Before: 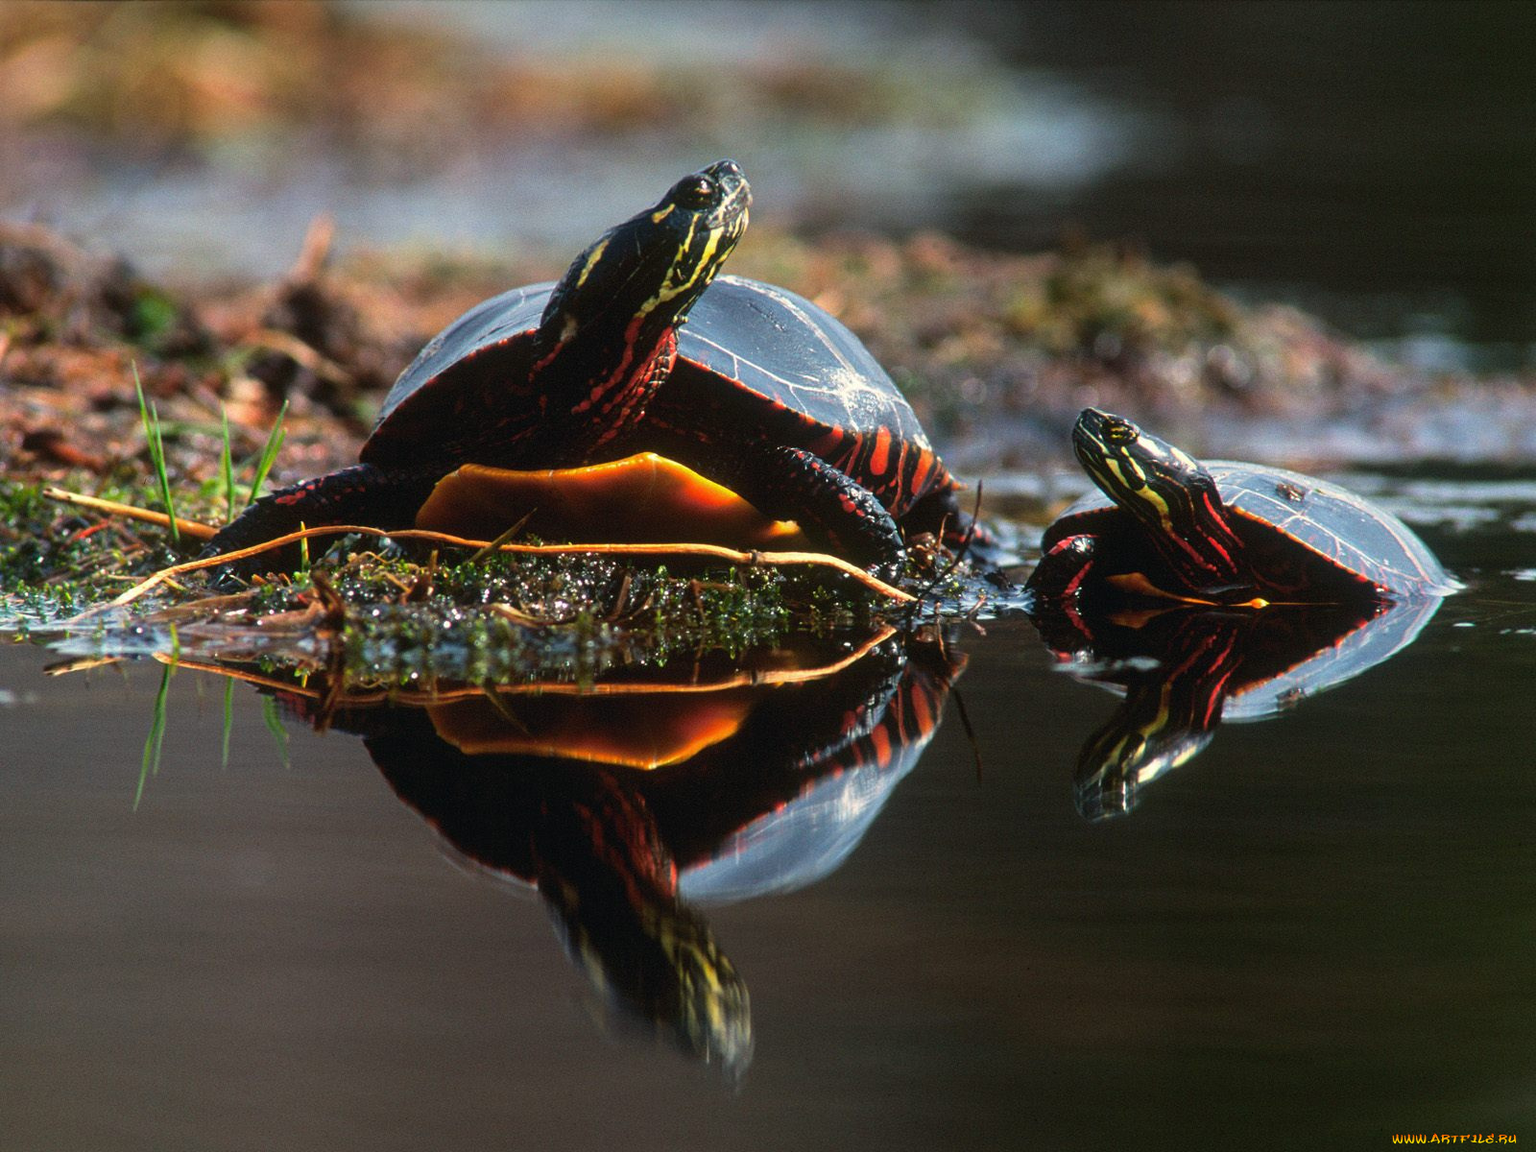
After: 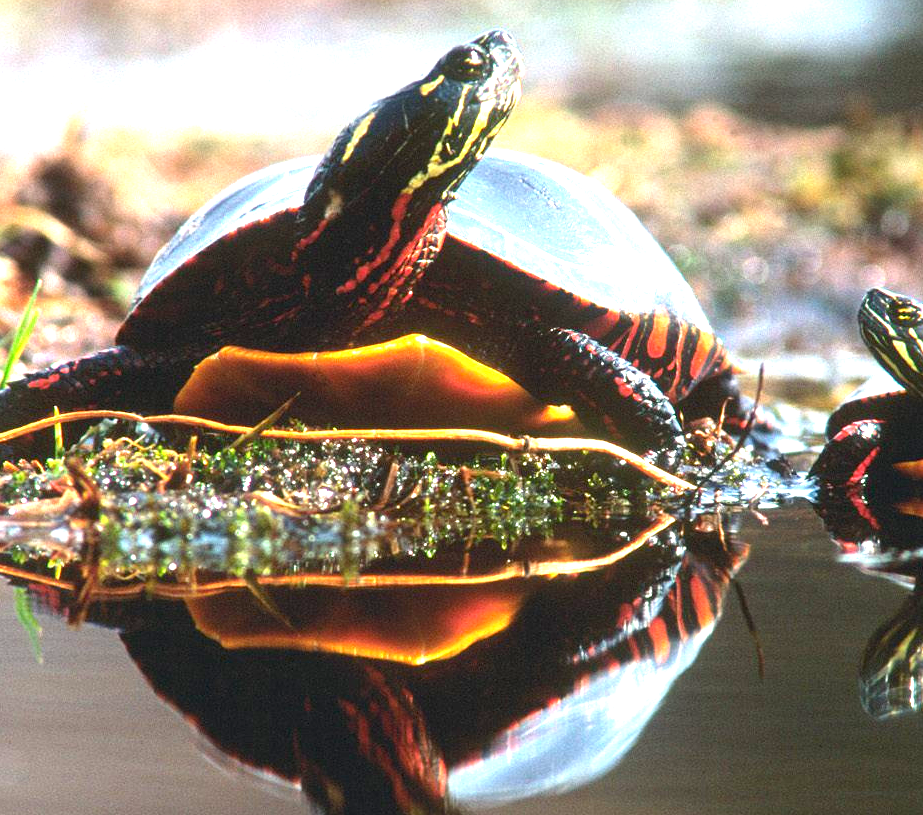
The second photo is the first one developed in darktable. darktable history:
crop: left 16.195%, top 11.493%, right 26.074%, bottom 20.527%
exposure: exposure 2.015 EV, compensate highlight preservation false
